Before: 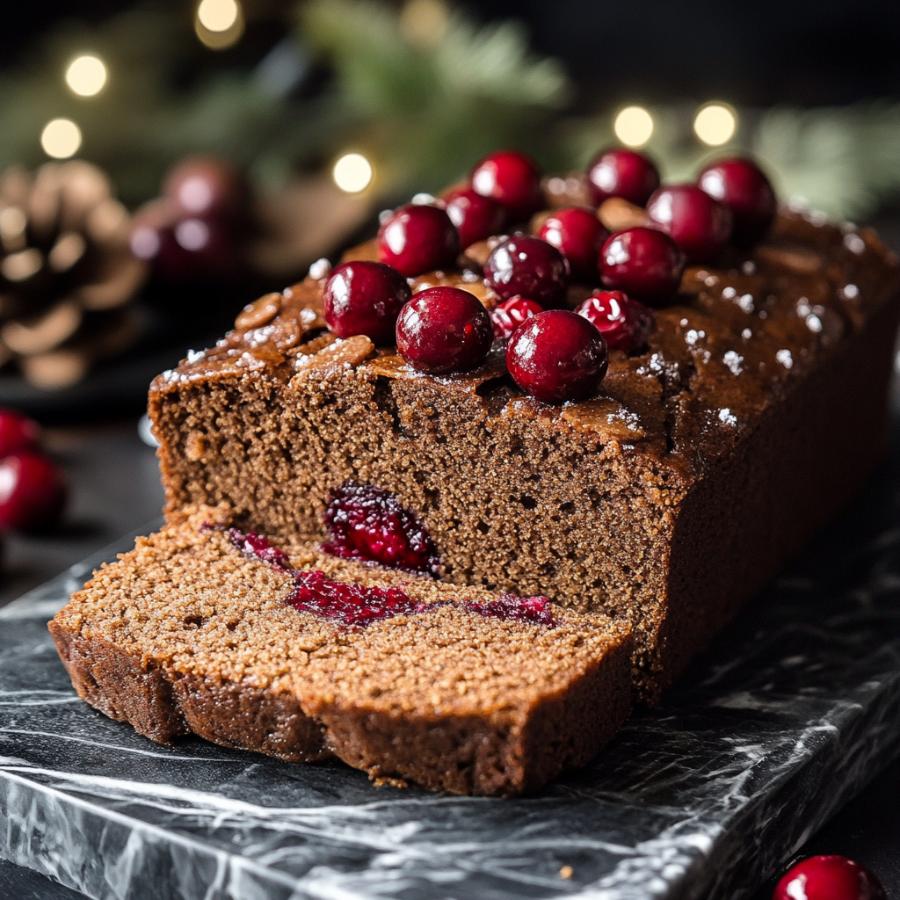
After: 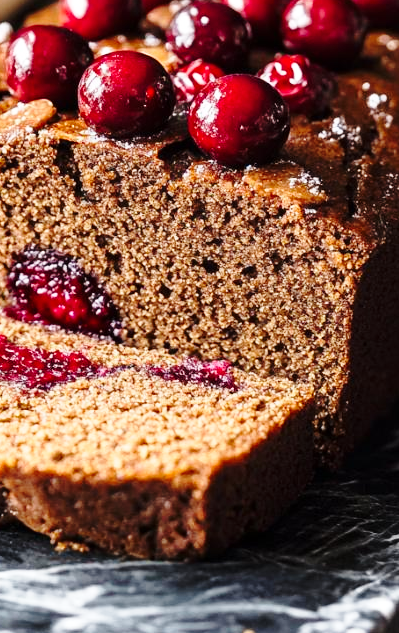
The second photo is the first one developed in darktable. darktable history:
base curve: curves: ch0 [(0, 0) (0.028, 0.03) (0.121, 0.232) (0.46, 0.748) (0.859, 0.968) (1, 1)], preserve colors none
crop: left 35.432%, top 26.233%, right 20.145%, bottom 3.432%
tone equalizer: on, module defaults
